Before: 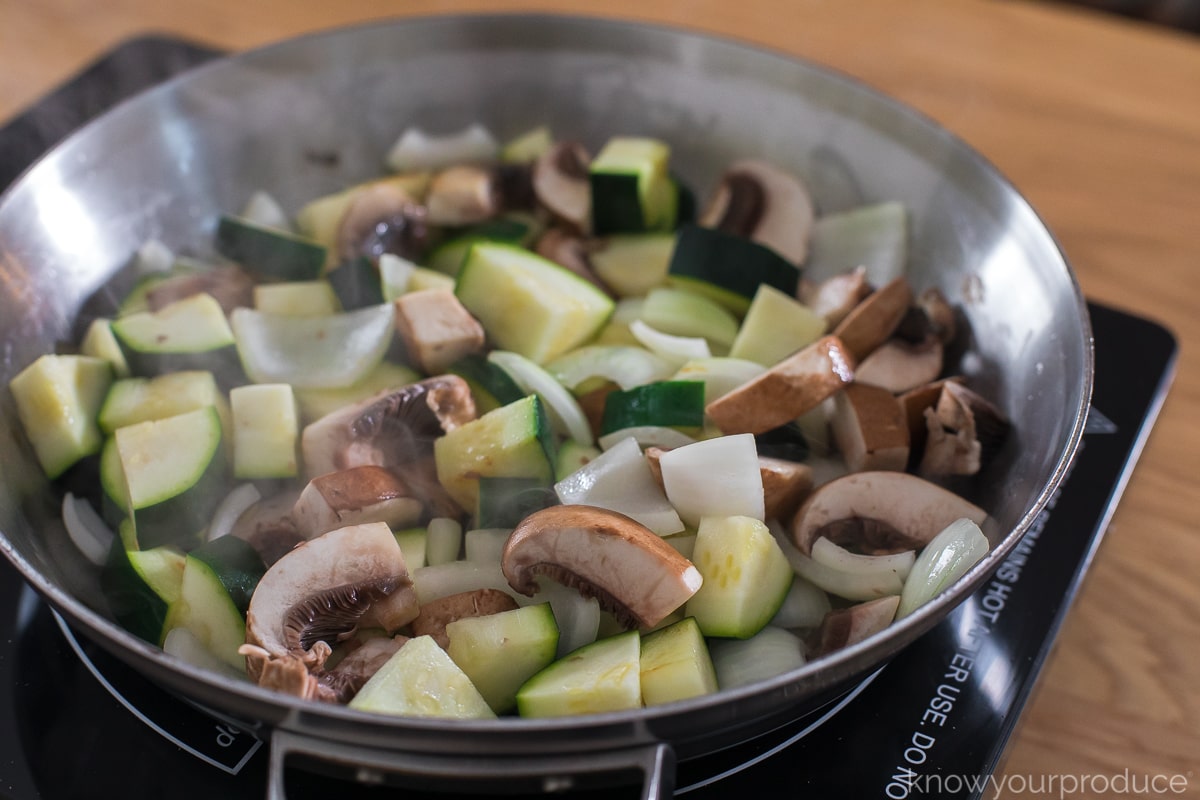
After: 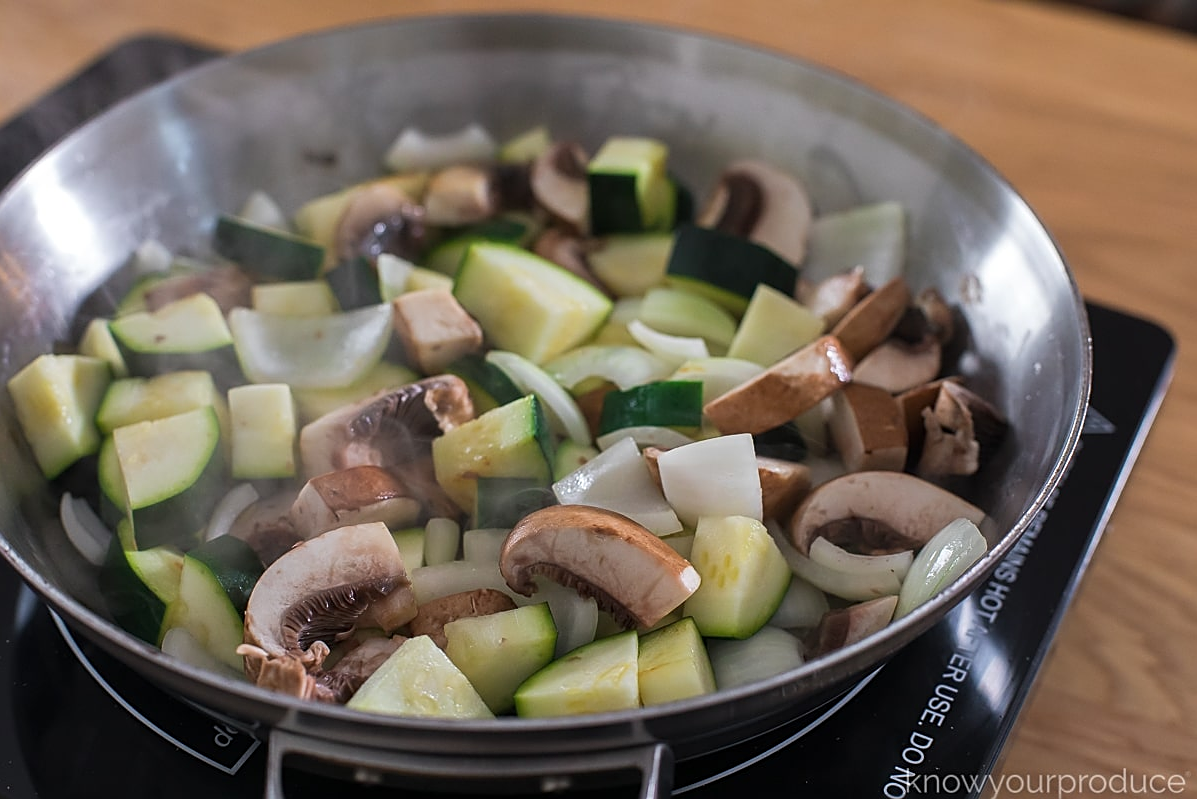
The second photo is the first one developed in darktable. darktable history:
sharpen: on, module defaults
crop and rotate: left 0.193%, bottom 0.012%
